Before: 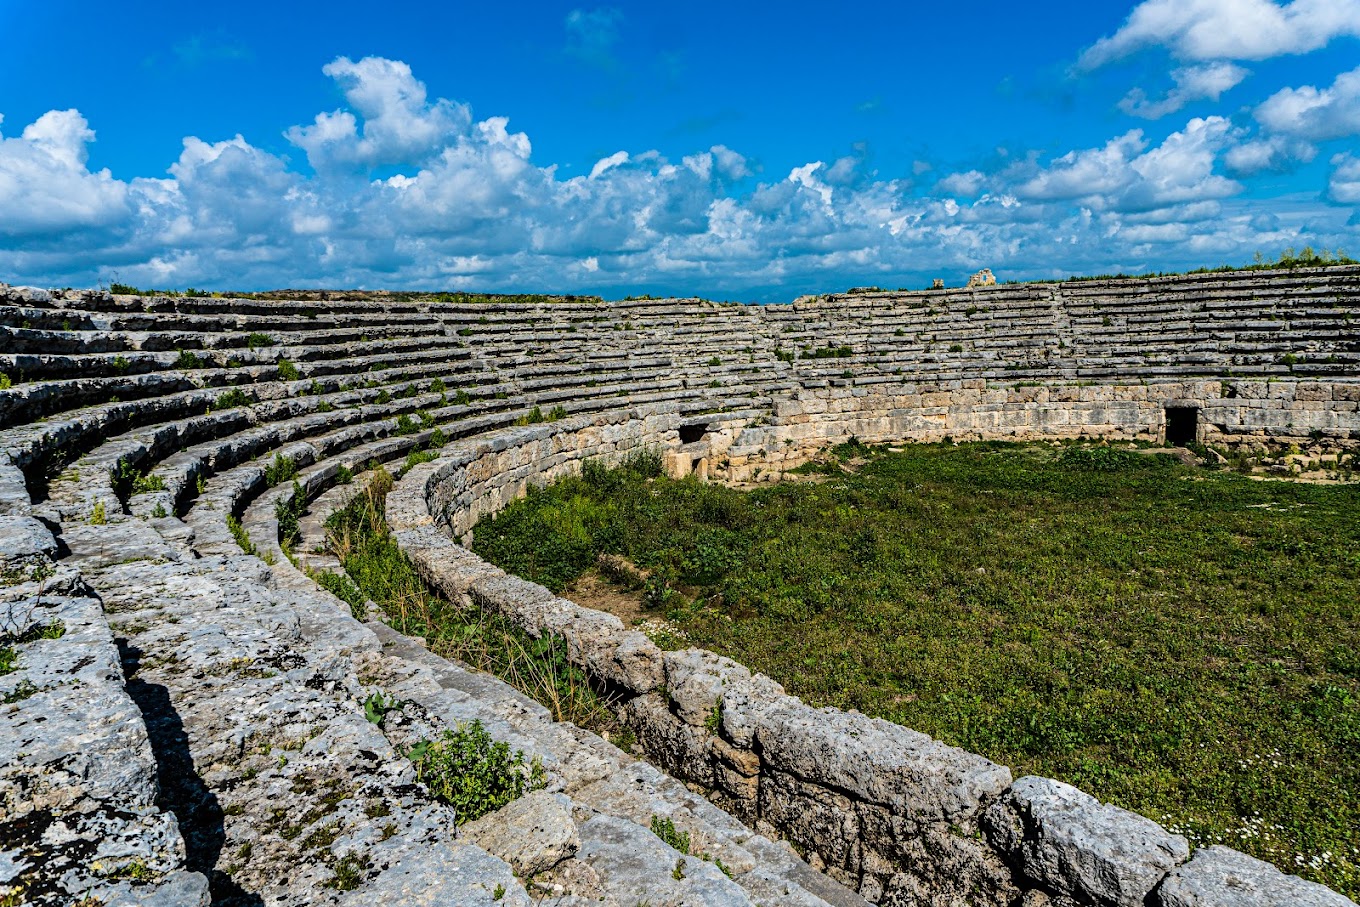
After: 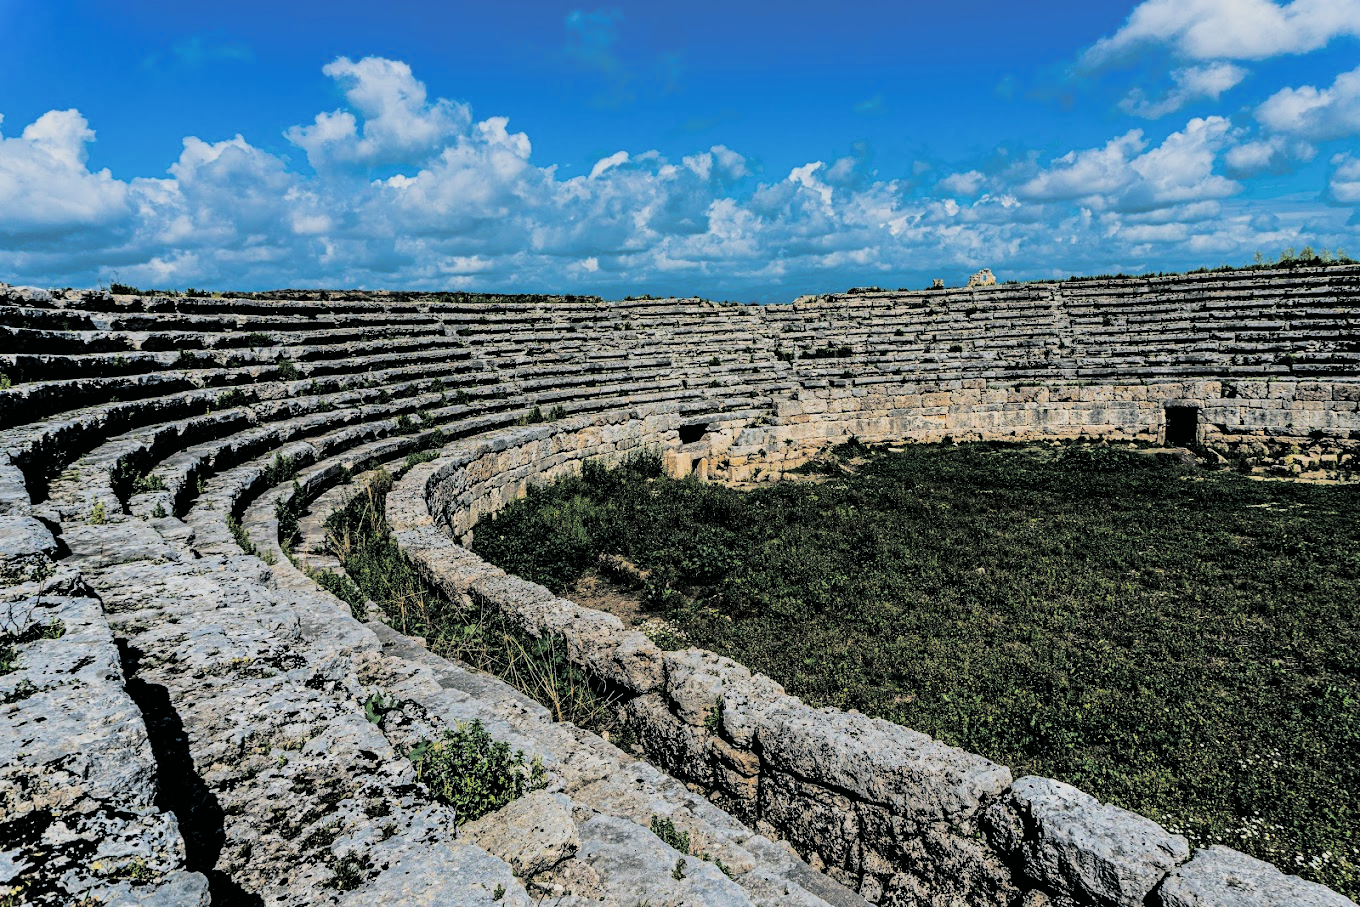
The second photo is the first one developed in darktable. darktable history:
filmic rgb: black relative exposure -5 EV, hardness 2.88, contrast 1.3
split-toning: shadows › hue 201.6°, shadows › saturation 0.16, highlights › hue 50.4°, highlights › saturation 0.2, balance -49.9
